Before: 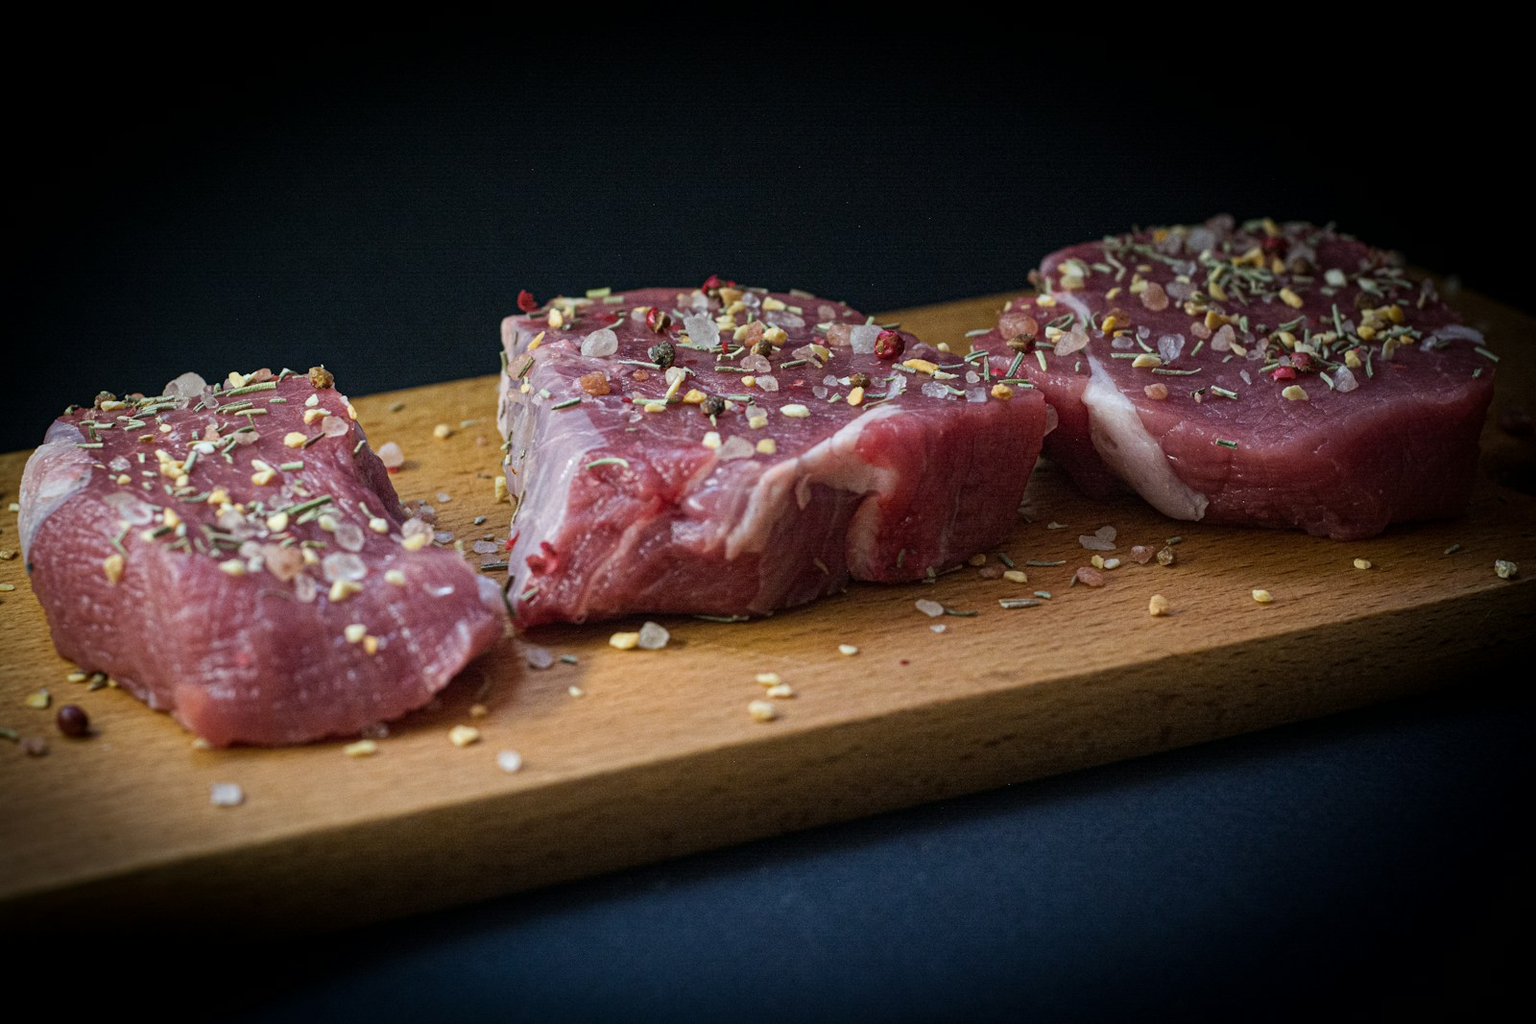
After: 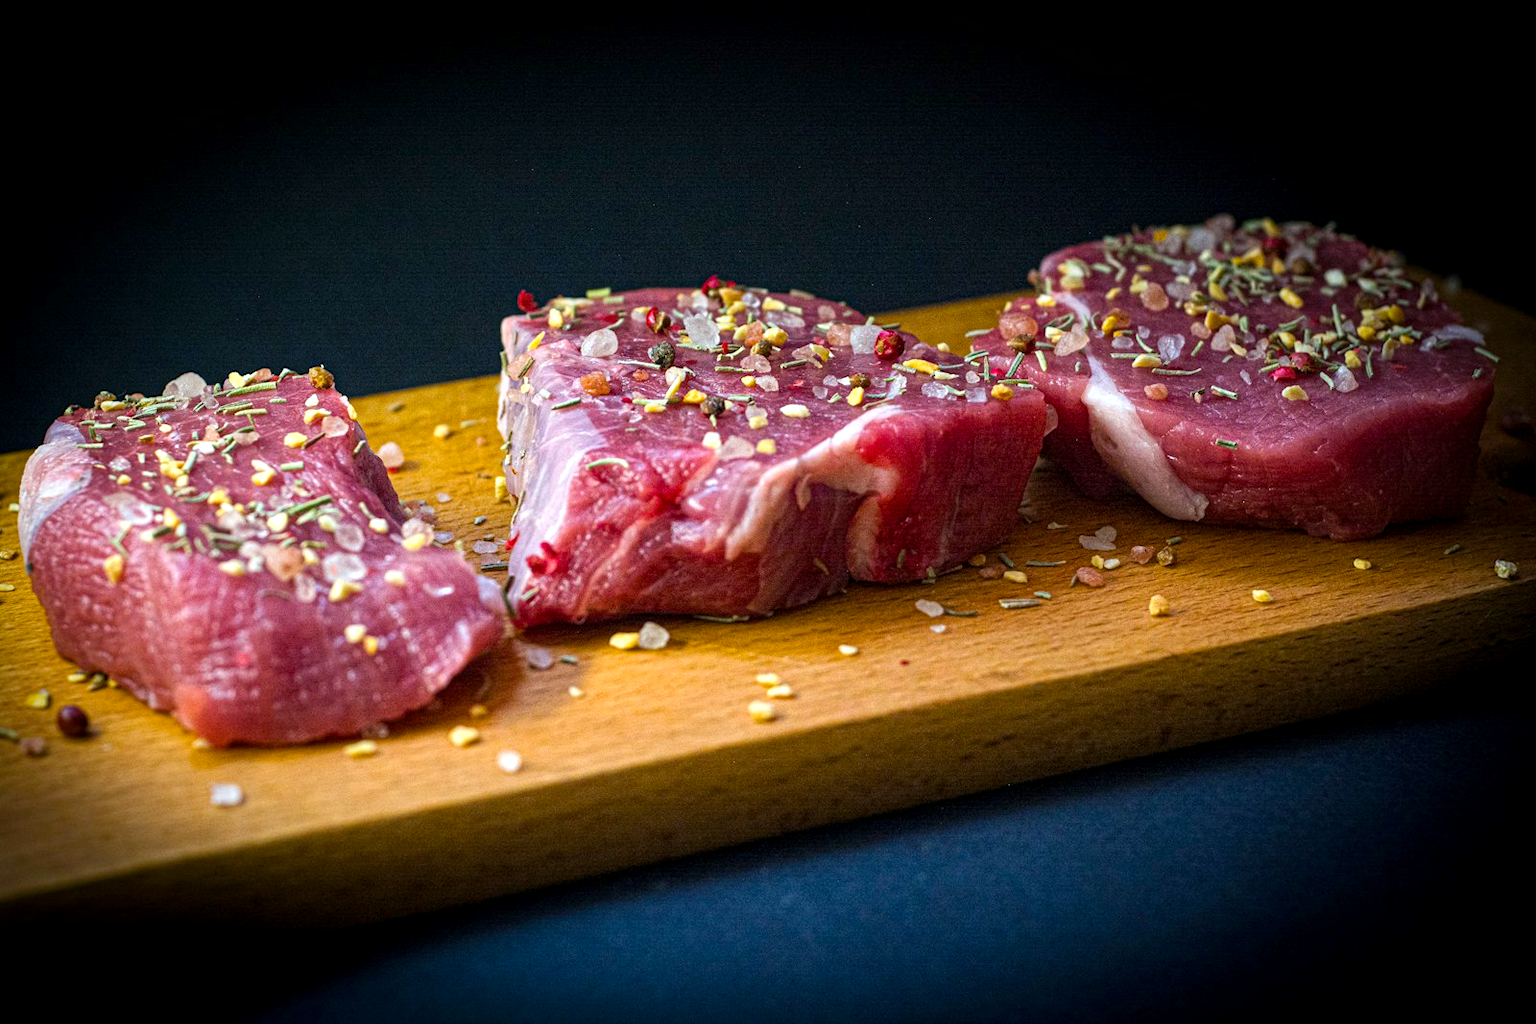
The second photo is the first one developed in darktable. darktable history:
exposure: exposure 0.6 EV, compensate highlight preservation false
local contrast: highlights 100%, shadows 100%, detail 120%, midtone range 0.2
color balance rgb: linear chroma grading › global chroma 15%, perceptual saturation grading › global saturation 30%
